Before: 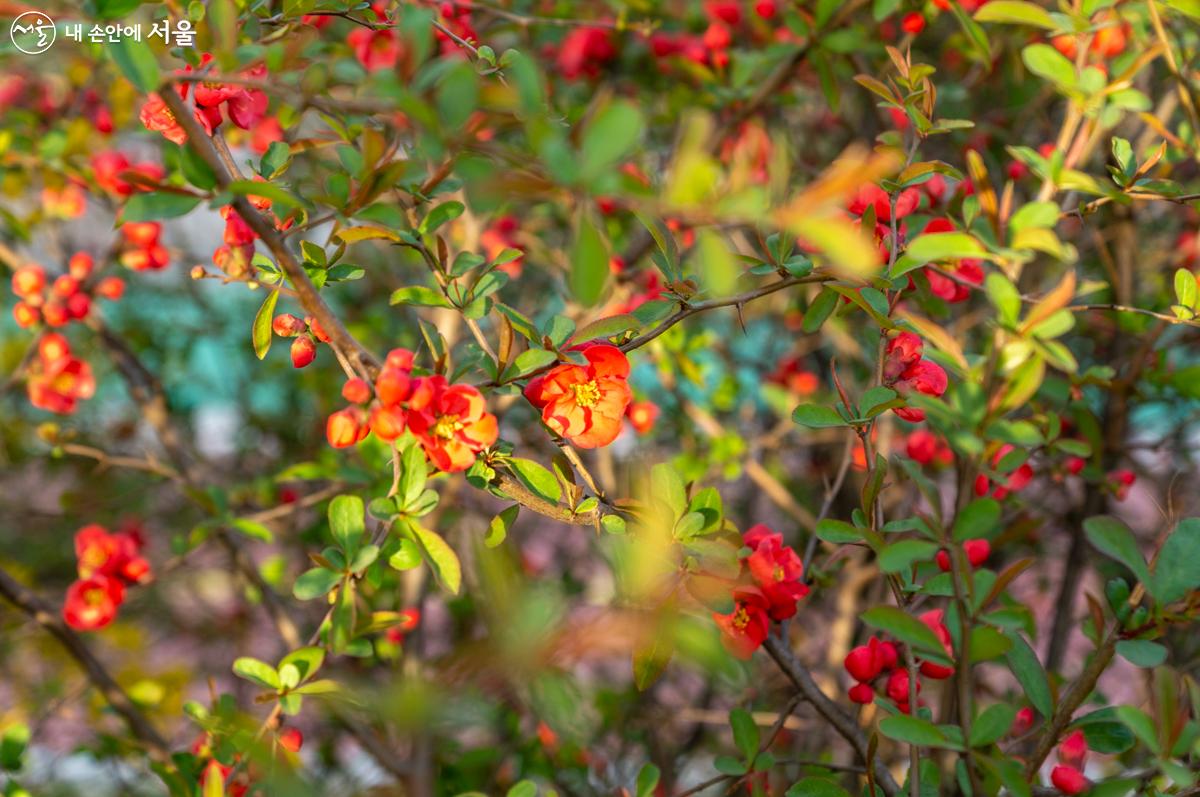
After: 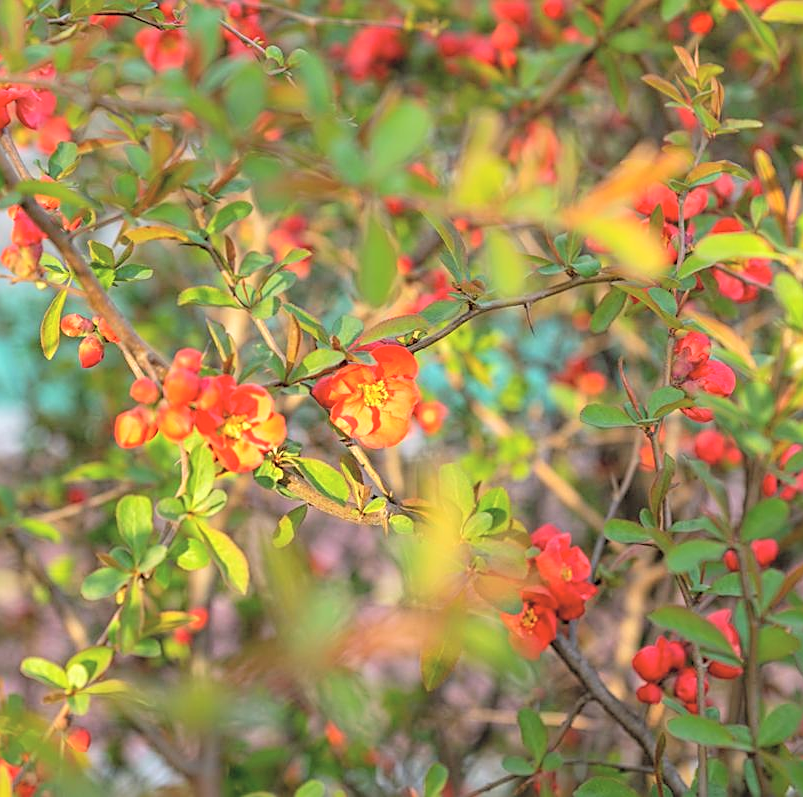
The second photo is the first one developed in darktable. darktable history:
crop and rotate: left 17.679%, right 15.337%
contrast brightness saturation: brightness 0.276
sharpen: amount 0.597
